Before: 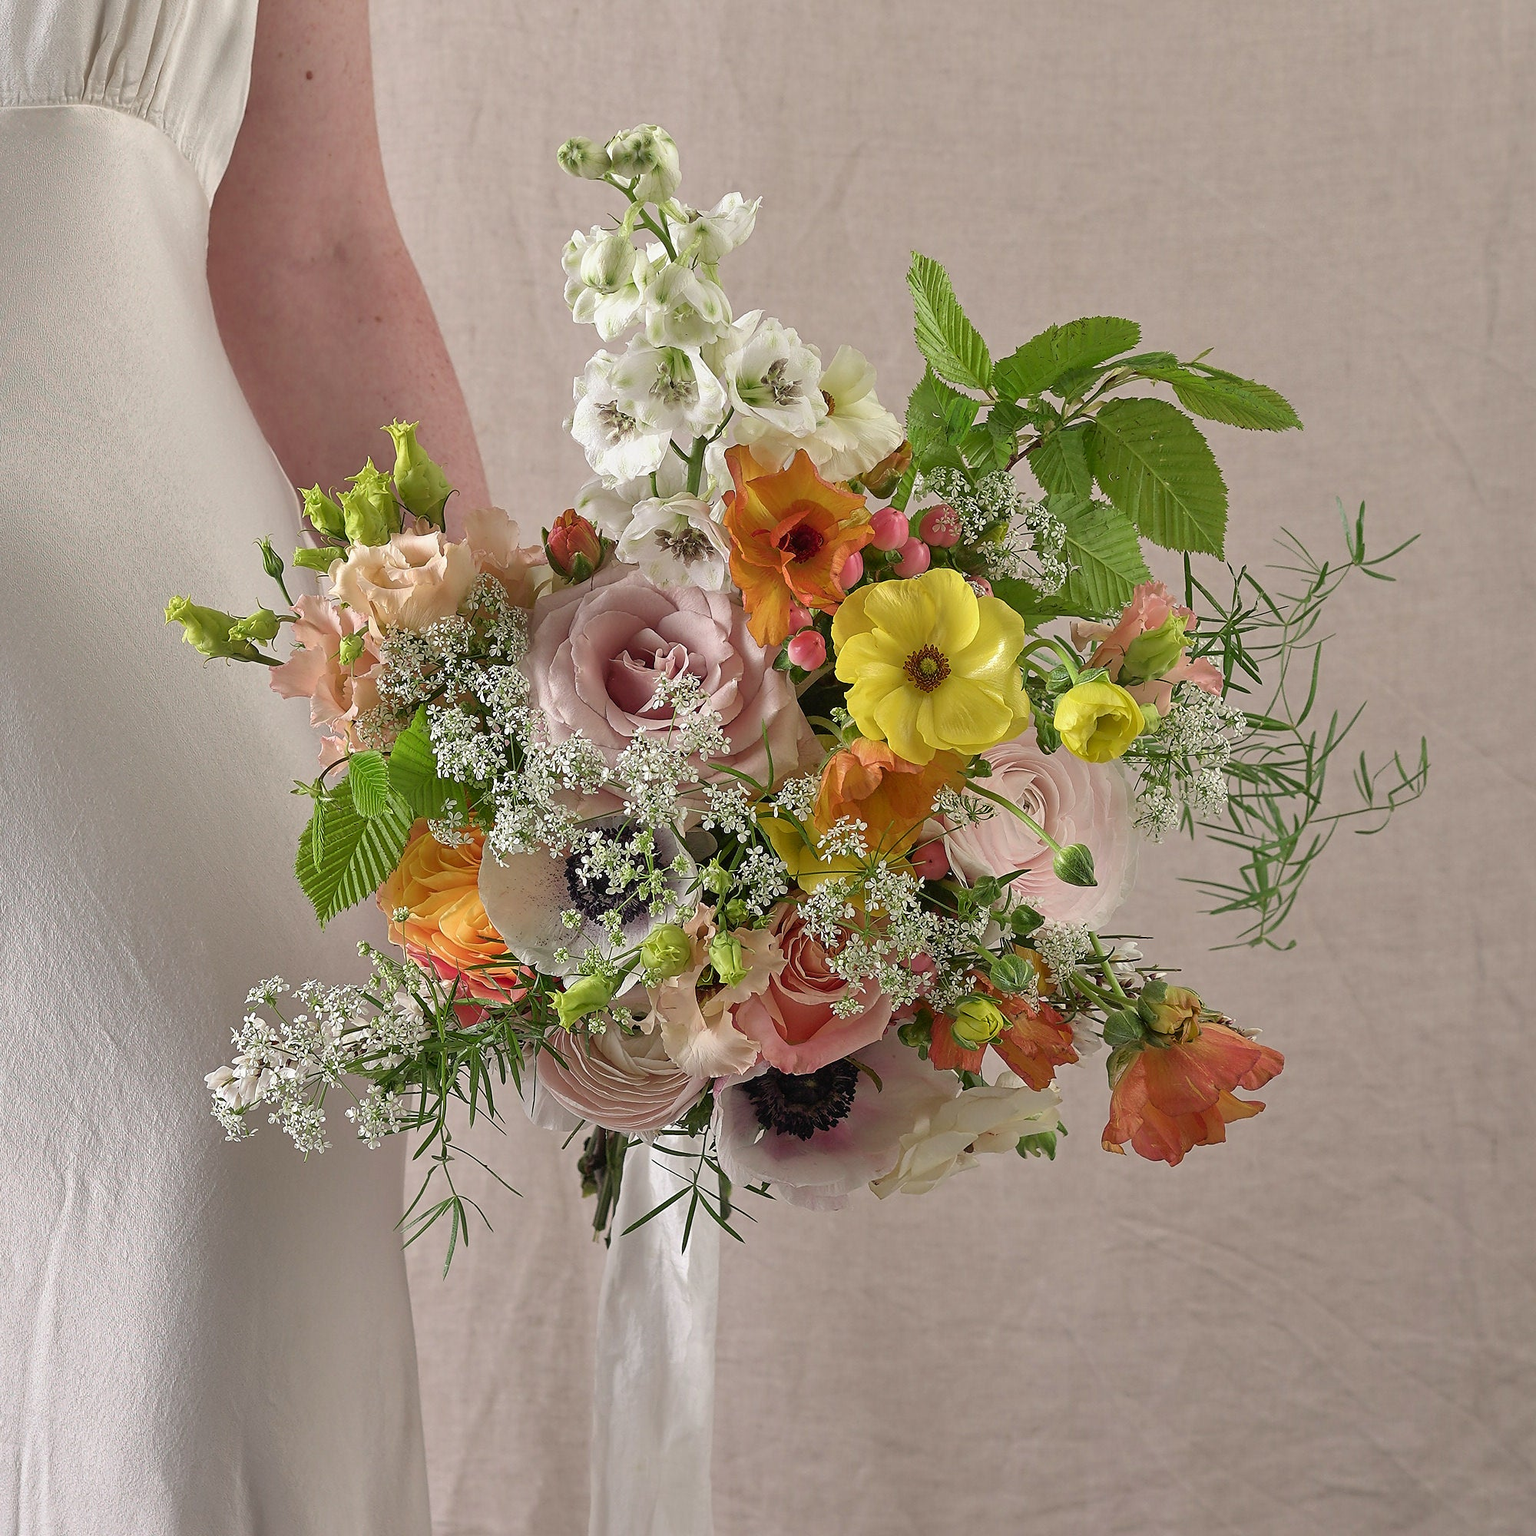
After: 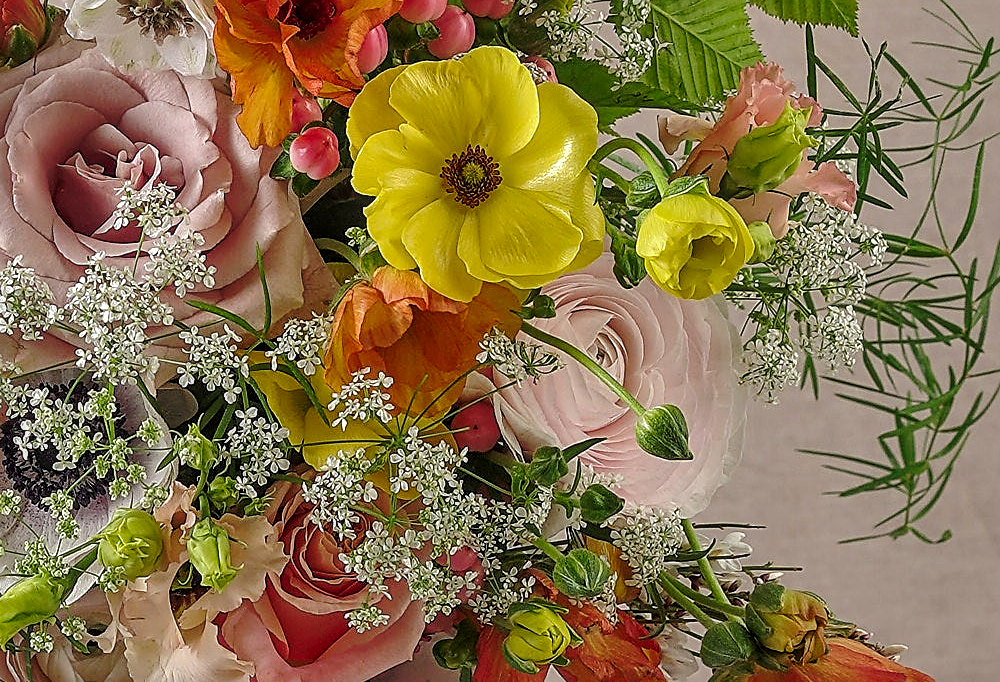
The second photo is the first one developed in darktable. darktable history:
crop: left 36.847%, top 34.742%, right 13.134%, bottom 31.14%
shadows and highlights: on, module defaults
tone equalizer: -7 EV 0.126 EV, mask exposure compensation -0.491 EV
base curve: curves: ch0 [(0, 0) (0.073, 0.04) (0.157, 0.139) (0.492, 0.492) (0.758, 0.758) (1, 1)], preserve colors none
local contrast: detail 130%
sharpen: on, module defaults
